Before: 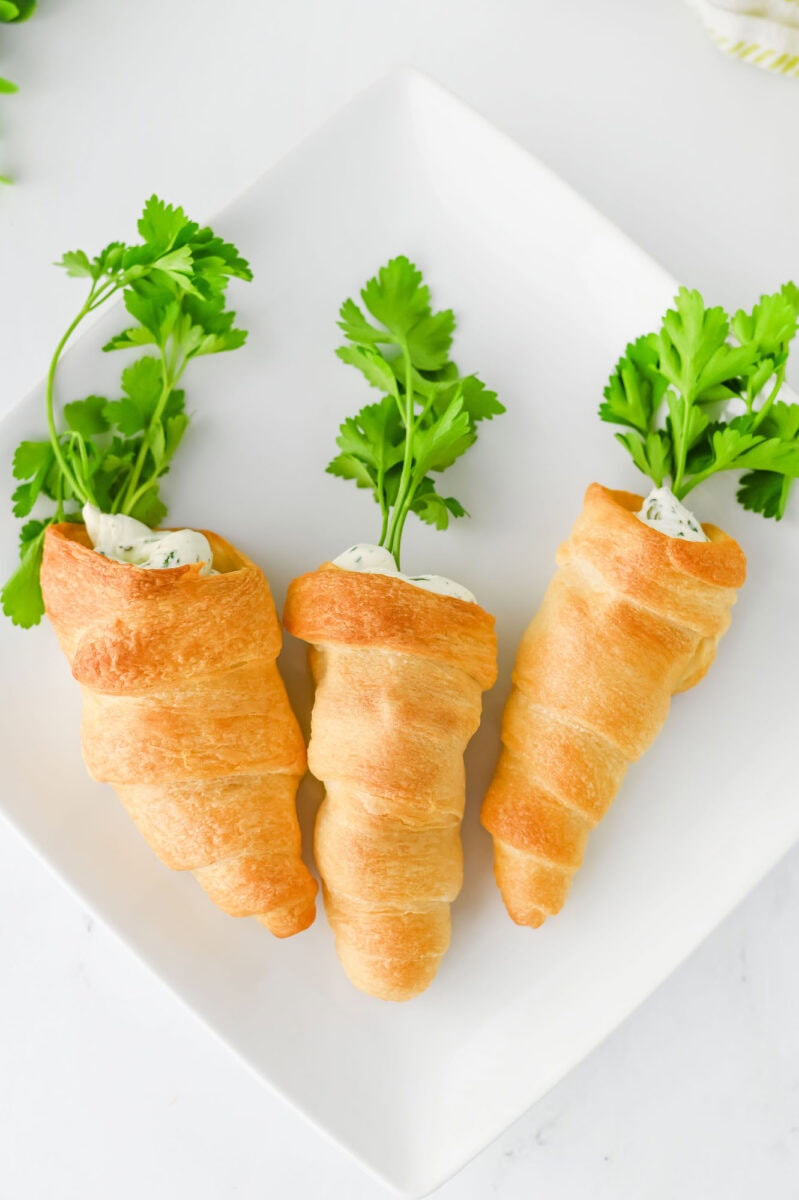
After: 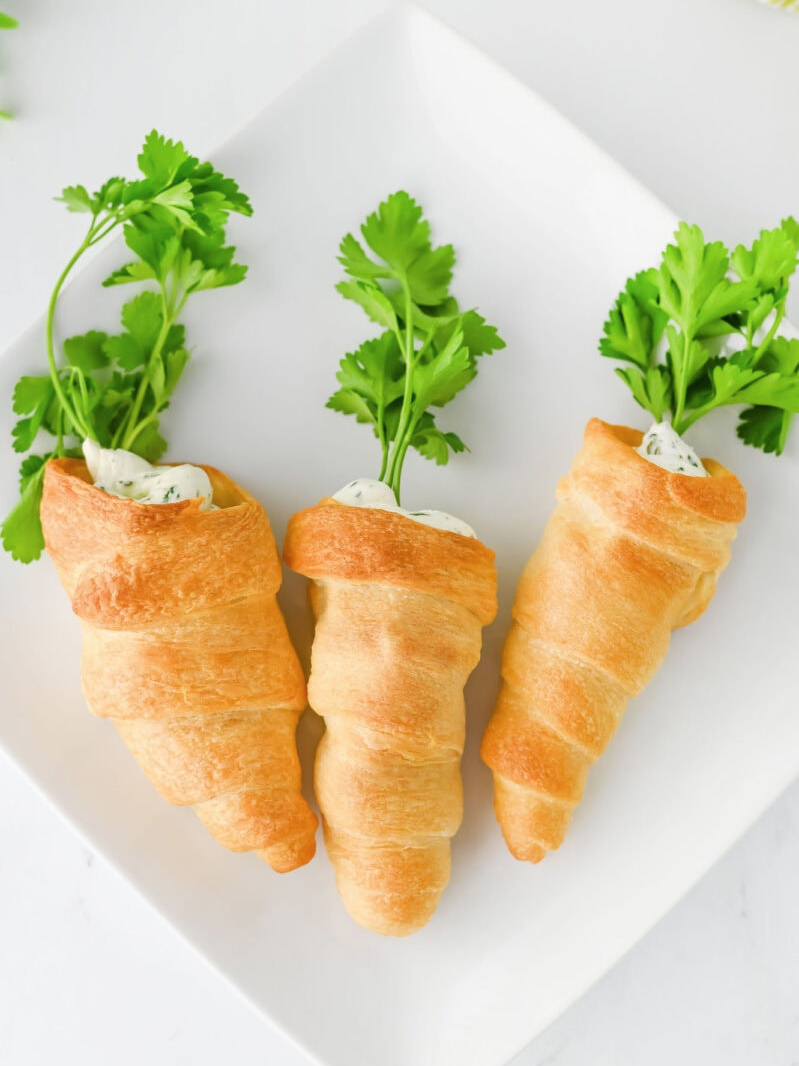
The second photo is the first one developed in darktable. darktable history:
contrast brightness saturation: saturation -0.047
crop and rotate: top 5.434%, bottom 5.665%
